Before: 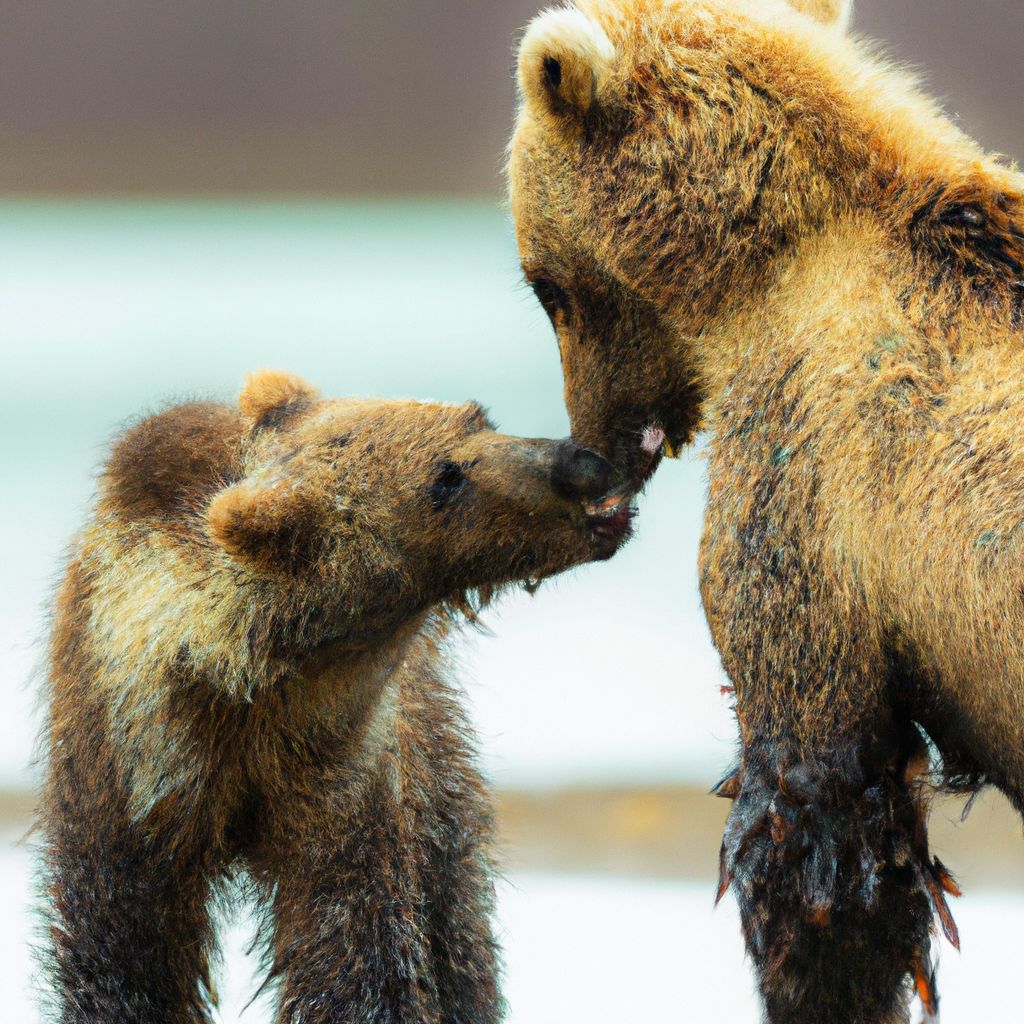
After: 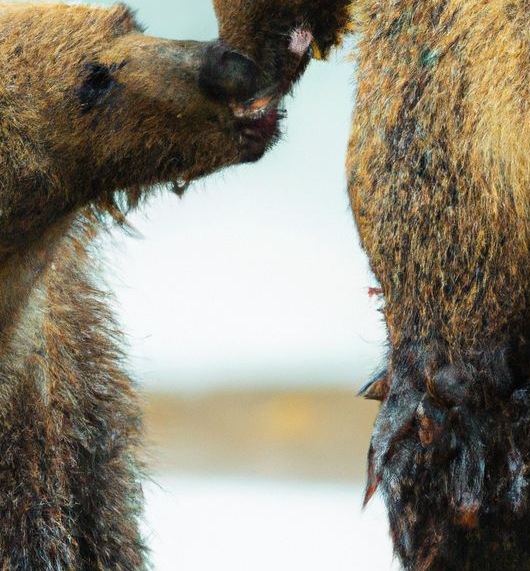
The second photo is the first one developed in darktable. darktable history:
crop: left 34.378%, top 38.884%, right 13.783%, bottom 5.265%
shadows and highlights: radius 263.22, soften with gaussian
